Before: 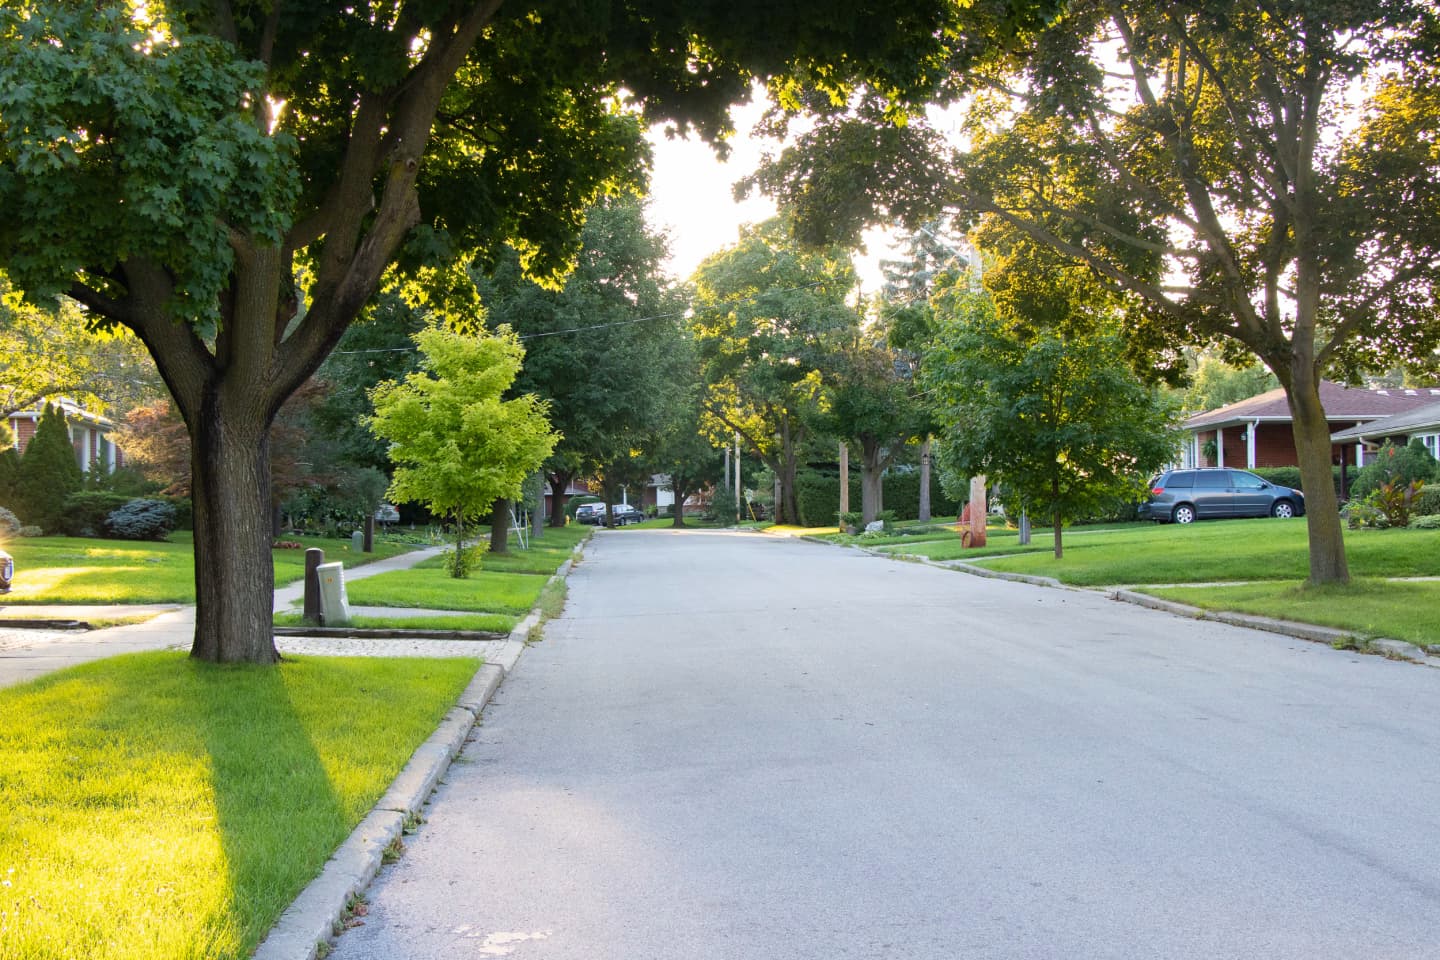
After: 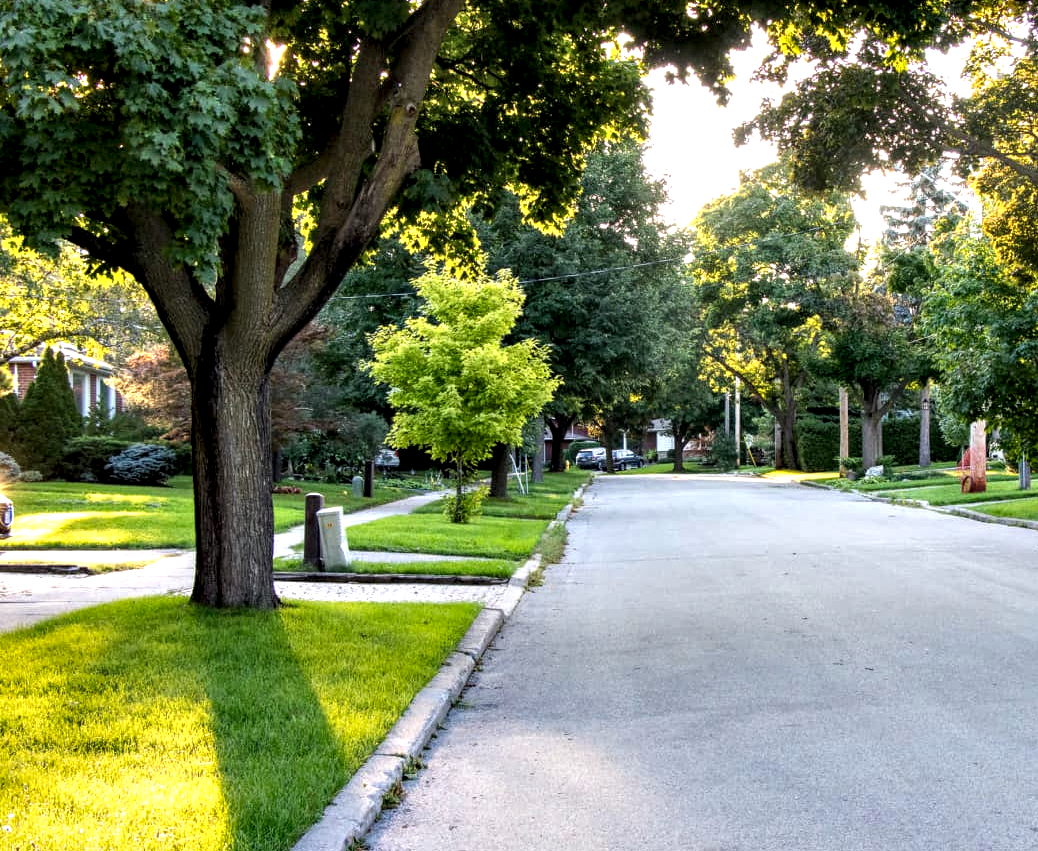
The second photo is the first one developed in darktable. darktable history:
local contrast: highlights 63%, detail 143%, midtone range 0.426
crop: top 5.787%, right 27.912%, bottom 5.55%
contrast equalizer: octaves 7, y [[0.6 ×6], [0.55 ×6], [0 ×6], [0 ×6], [0 ×6]]
